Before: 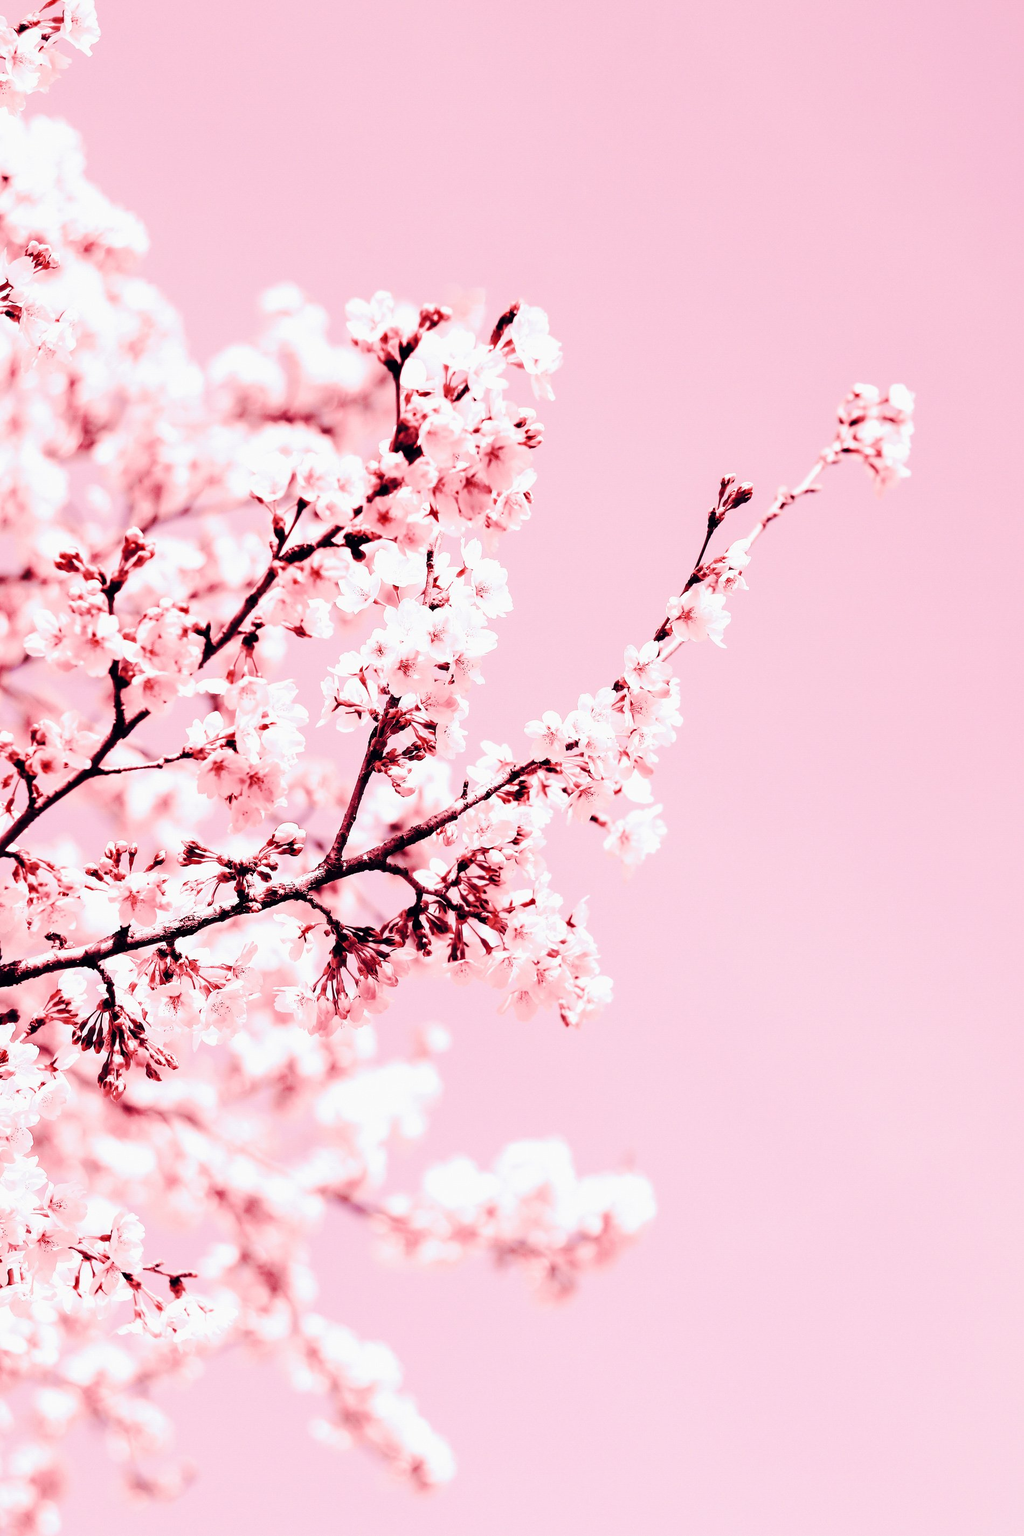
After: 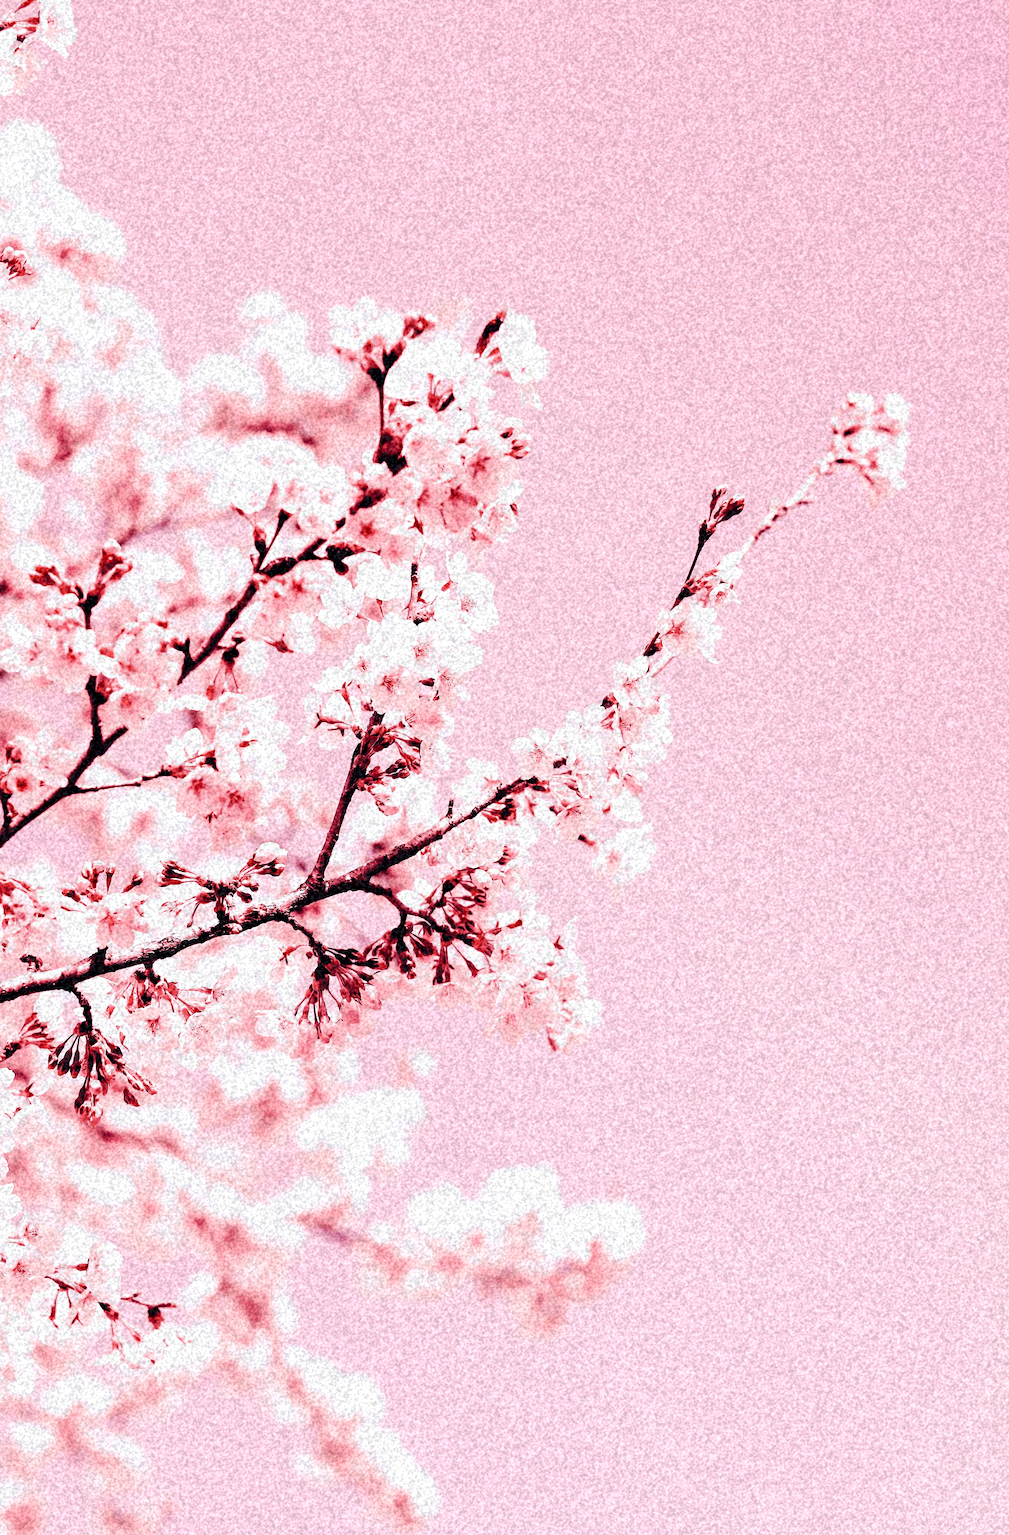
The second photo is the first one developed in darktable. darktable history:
crop and rotate: left 2.536%, right 1.107%, bottom 2.246%
grain: coarseness 46.9 ISO, strength 50.21%, mid-tones bias 0%
